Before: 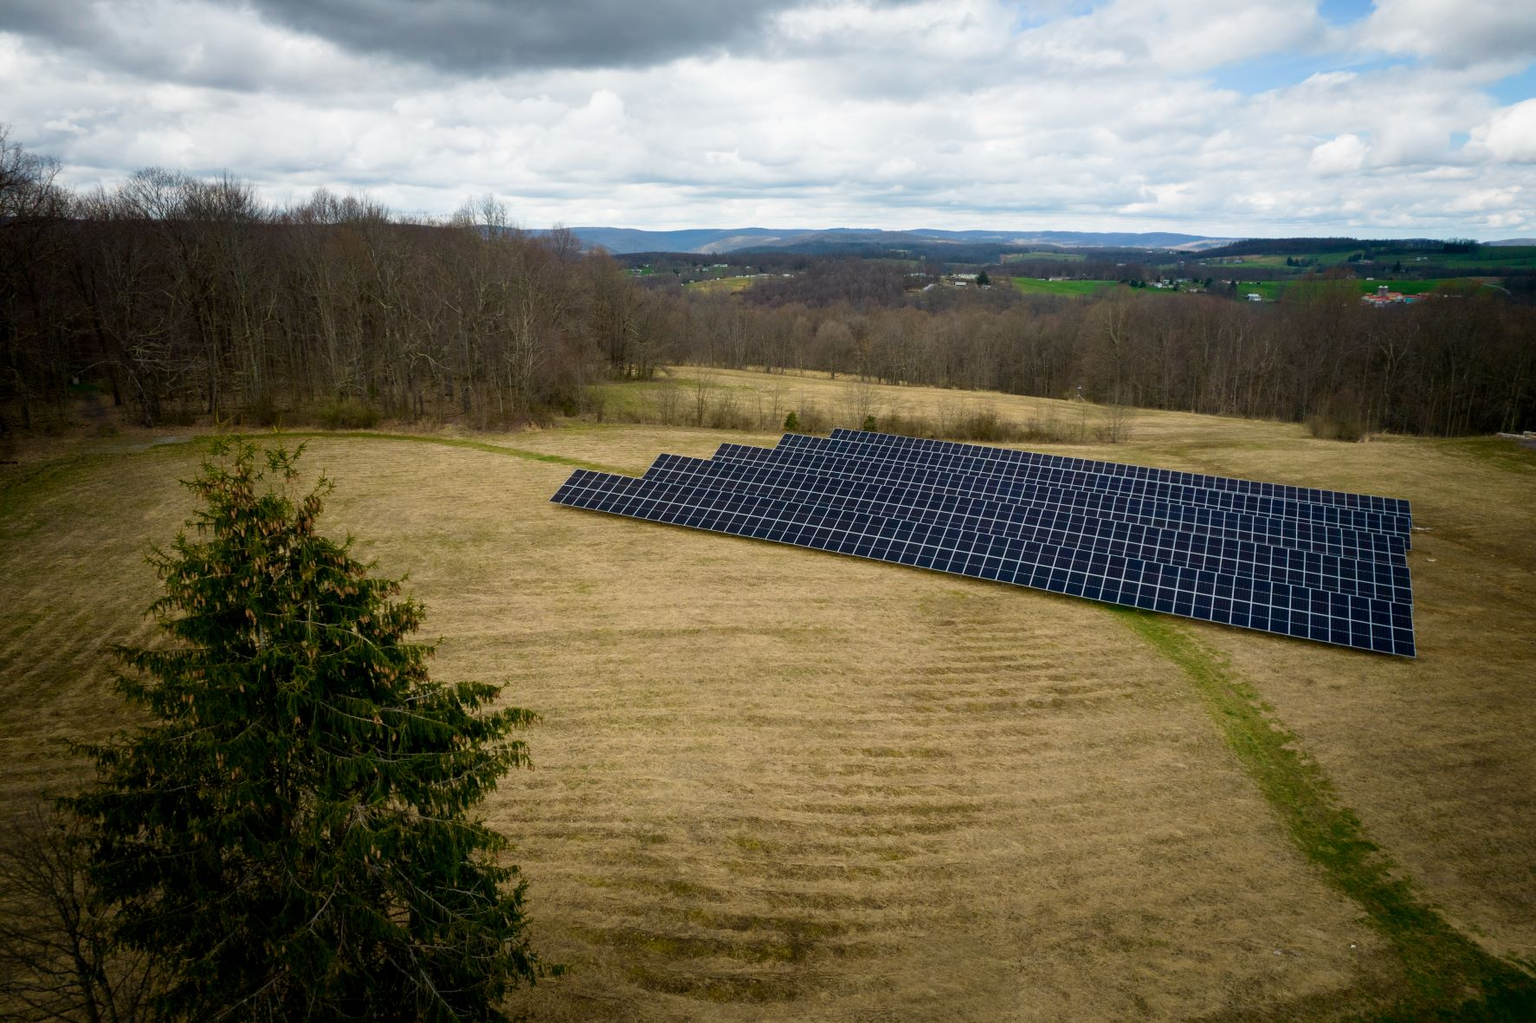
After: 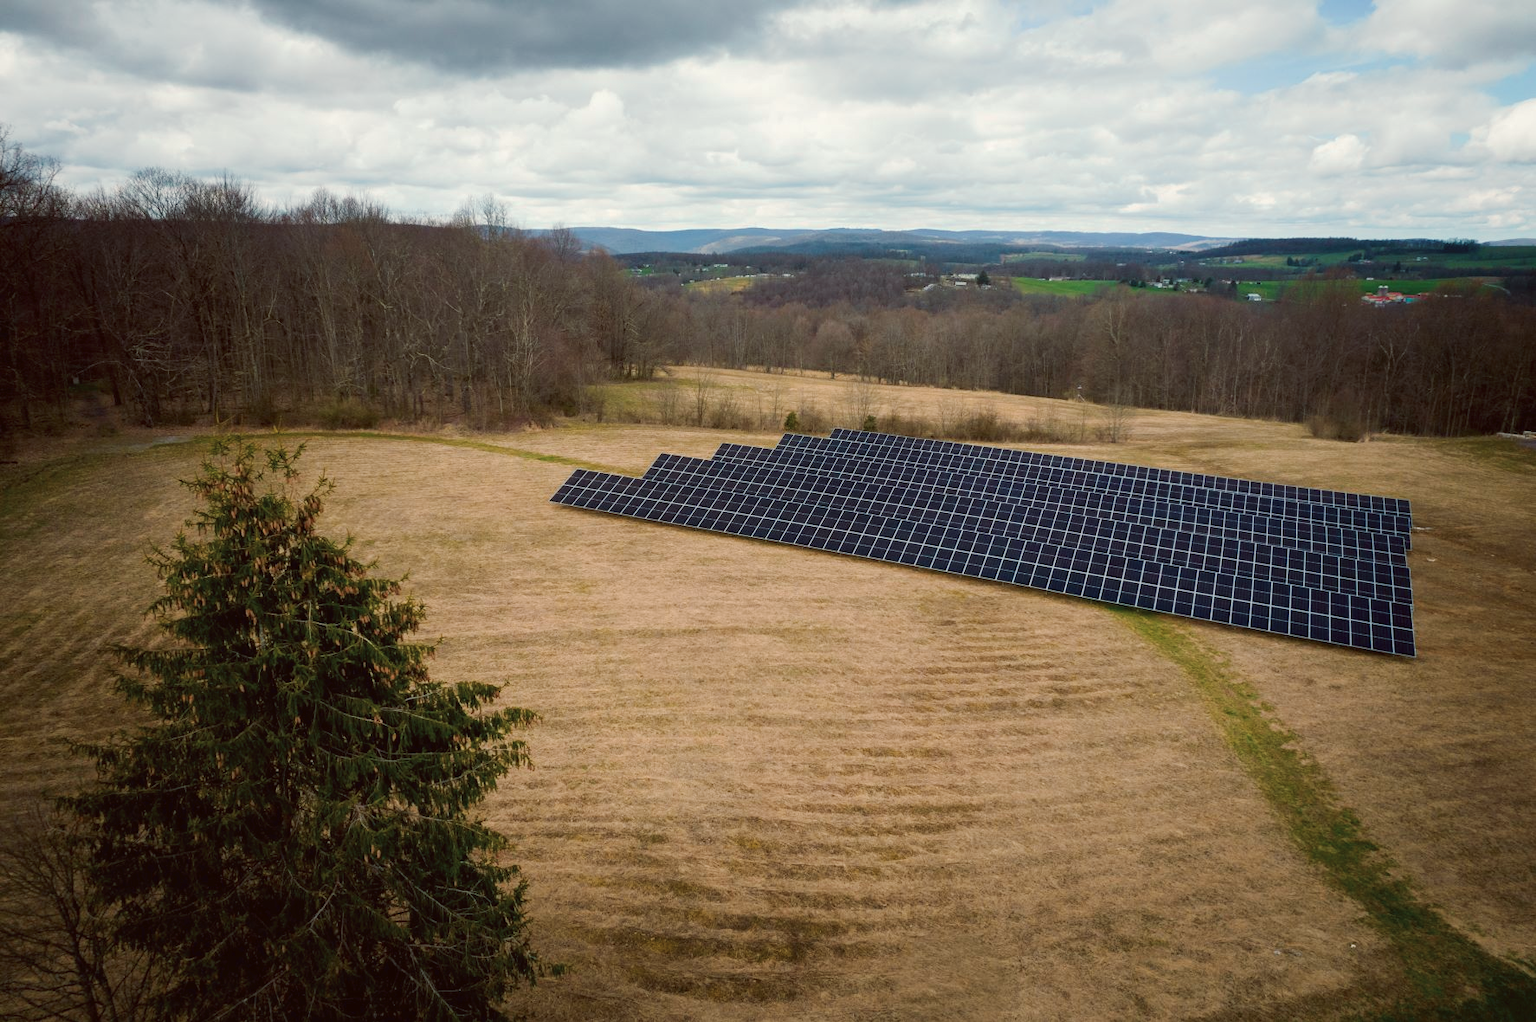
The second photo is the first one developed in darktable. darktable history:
tone curve: curves: ch0 [(0, 0) (0.003, 0.018) (0.011, 0.024) (0.025, 0.038) (0.044, 0.067) (0.069, 0.098) (0.1, 0.13) (0.136, 0.165) (0.177, 0.205) (0.224, 0.249) (0.277, 0.304) (0.335, 0.365) (0.399, 0.432) (0.468, 0.505) (0.543, 0.579) (0.623, 0.652) (0.709, 0.725) (0.801, 0.802) (0.898, 0.876) (1, 1)], preserve colors none
color look up table: target L [95.42, 94.33, 95.12, 93.04, 95.06, 89.4, 82.94, 82.67, 80.13, 78.52, 76.42, 72.45, 59.65, 51, 48.51, 39.76, 4.657, 200.67, 84.45, 74.03, 70.35, 58.32, 62.35, 55.03, 47.78, 47.37, 40.05, 31.76, 28.53, 61.83, 67.72, 65.96, 44.95, 42.36, 41.05, 37.34, 31.5, 32.14, 26.93, 17.2, 17.97, 93.83, 82.37, 79.02, 63.1, 55.95, 53.3, 35.26, 28.67], target a [-4.969, -24.78, -9.301, -2.035, -12.57, -67.03, -77.43, 5.898, -58.52, -26.72, -36.95, -21.2, -25.26, -45.61, -10.58, -33.05, -0.652, 0, 22.05, 37.88, 6.583, 67.27, 43.3, 75.7, 77.74, 31.86, 65.97, 16.55, 51.98, 61.65, 42.2, 22.65, 62.73, 71.12, 68.63, 44.45, 57.65, 19.73, 30.27, 45.09, 24.71, -5.502, -43.88, -27.46, -2.035, -6.14, -28.28, -7.861, -5.925], target b [77.83, 19.35, 99.48, 98.02, 99.25, 76.64, 83.82, 75.85, 13.09, 0.975, 78.51, 63.91, 20.89, 45.72, 39.91, 9.265, 5.468, -0.001, 27.45, 55.6, 10.57, 14.41, 27.01, 41.84, 31.66, 48.4, 56.53, 23.67, 32.68, -18.56, -1.034, -20.94, -31.24, -19.95, 11.19, 2.666, -18.45, -56.48, -35.74, -55.28, -18.38, -3.628, -16.47, -28.35, -16.32, -41.02, -18.78, -2.573, -29.07], num patches 49
